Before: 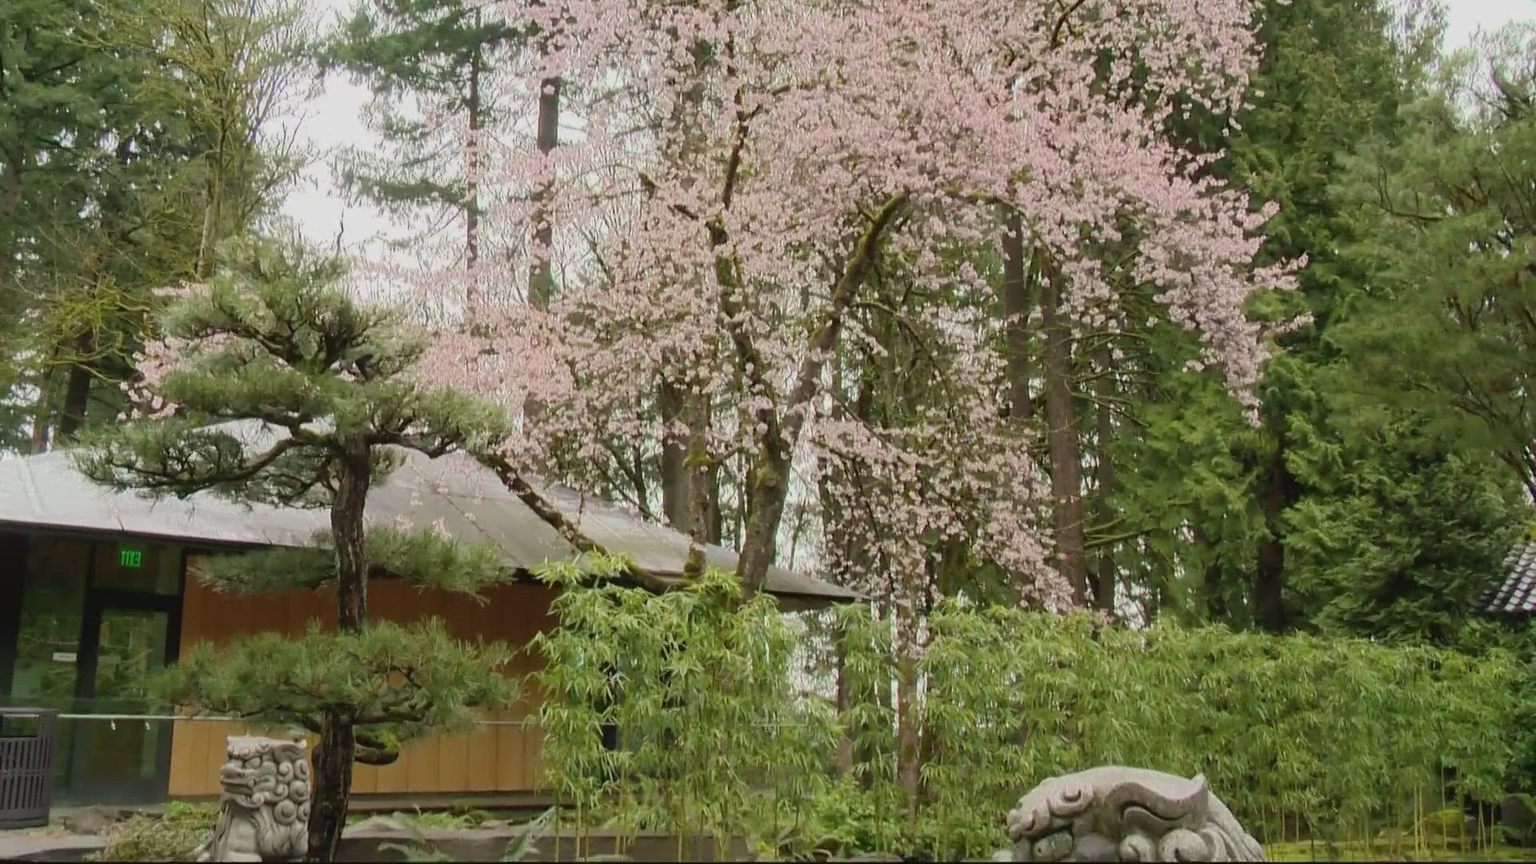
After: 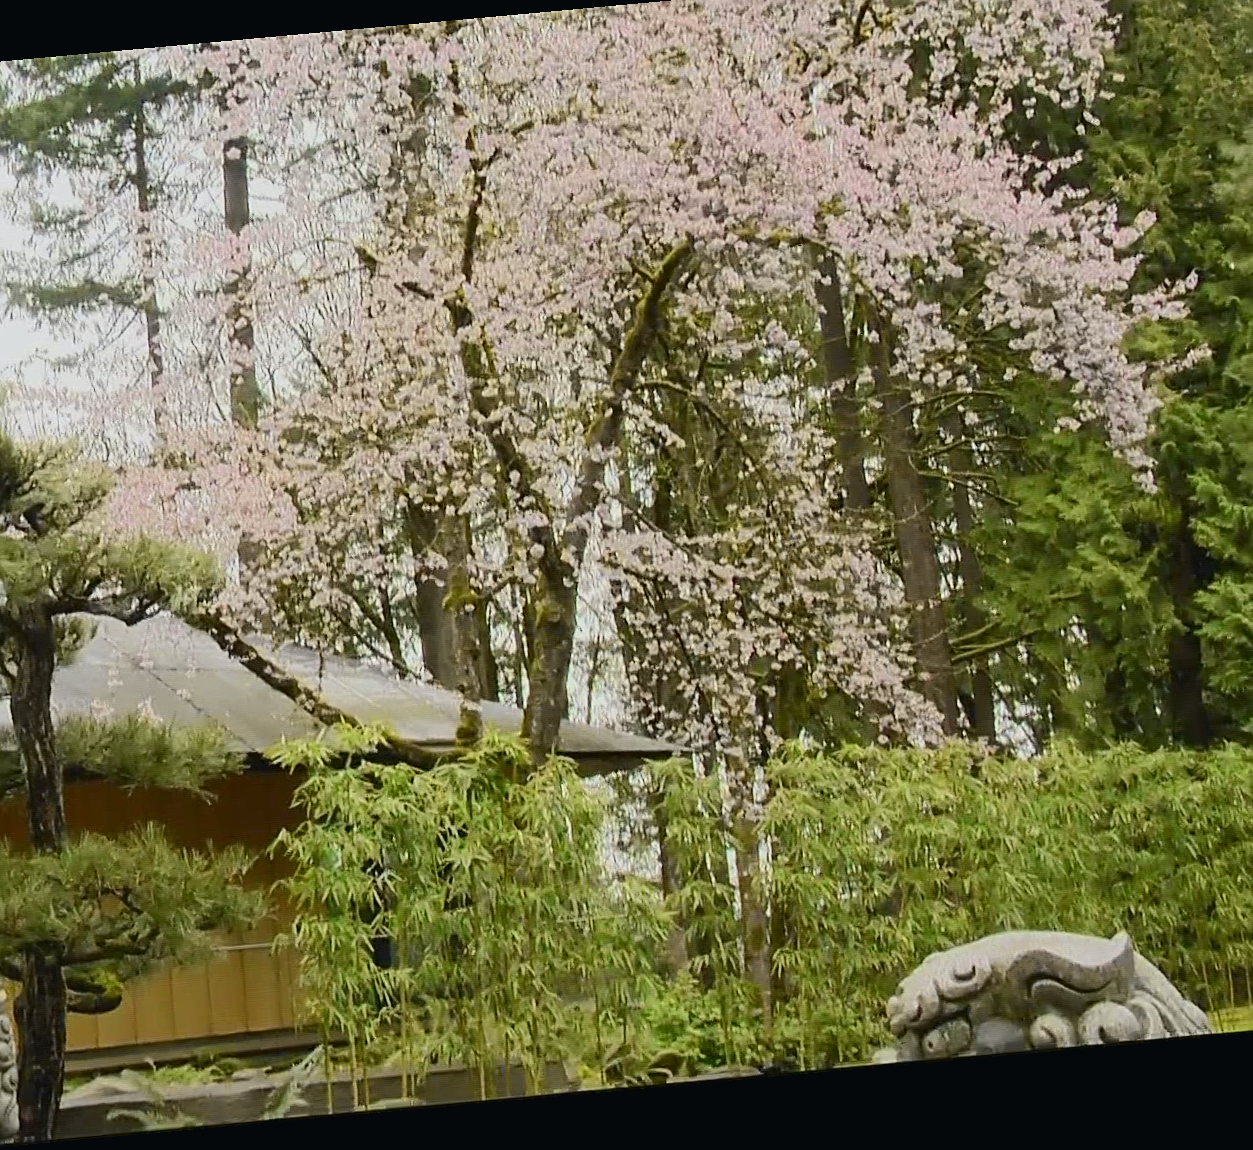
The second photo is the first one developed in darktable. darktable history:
tone curve: curves: ch0 [(0, 0.02) (0.063, 0.058) (0.262, 0.243) (0.447, 0.468) (0.544, 0.596) (0.805, 0.823) (1, 0.952)]; ch1 [(0, 0) (0.339, 0.31) (0.417, 0.401) (0.452, 0.455) (0.482, 0.483) (0.502, 0.499) (0.517, 0.506) (0.55, 0.542) (0.588, 0.604) (0.729, 0.782) (1, 1)]; ch2 [(0, 0) (0.346, 0.34) (0.431, 0.45) (0.485, 0.487) (0.5, 0.496) (0.527, 0.526) (0.56, 0.574) (0.613, 0.642) (0.679, 0.703) (1, 1)], color space Lab, independent channels, preserve colors none
crop and rotate: left 22.918%, top 5.629%, right 14.711%, bottom 2.247%
rotate and perspective: rotation -5.2°, automatic cropping off
sharpen: on, module defaults
